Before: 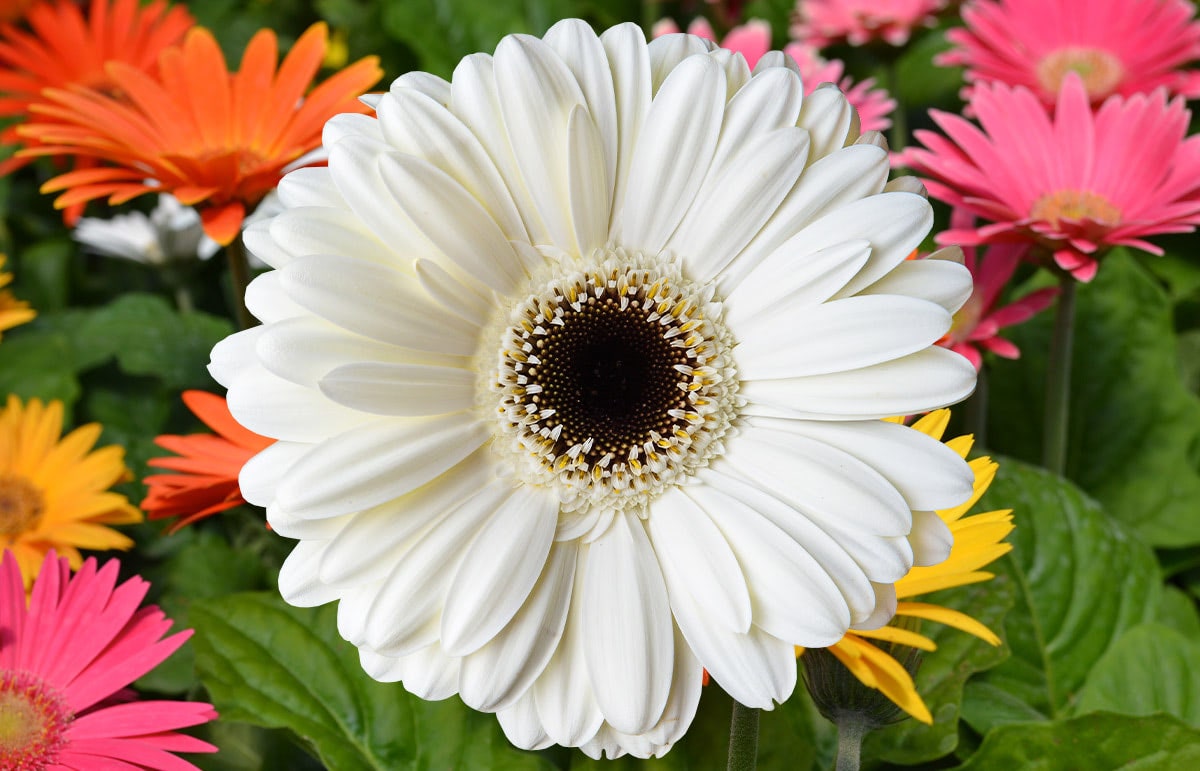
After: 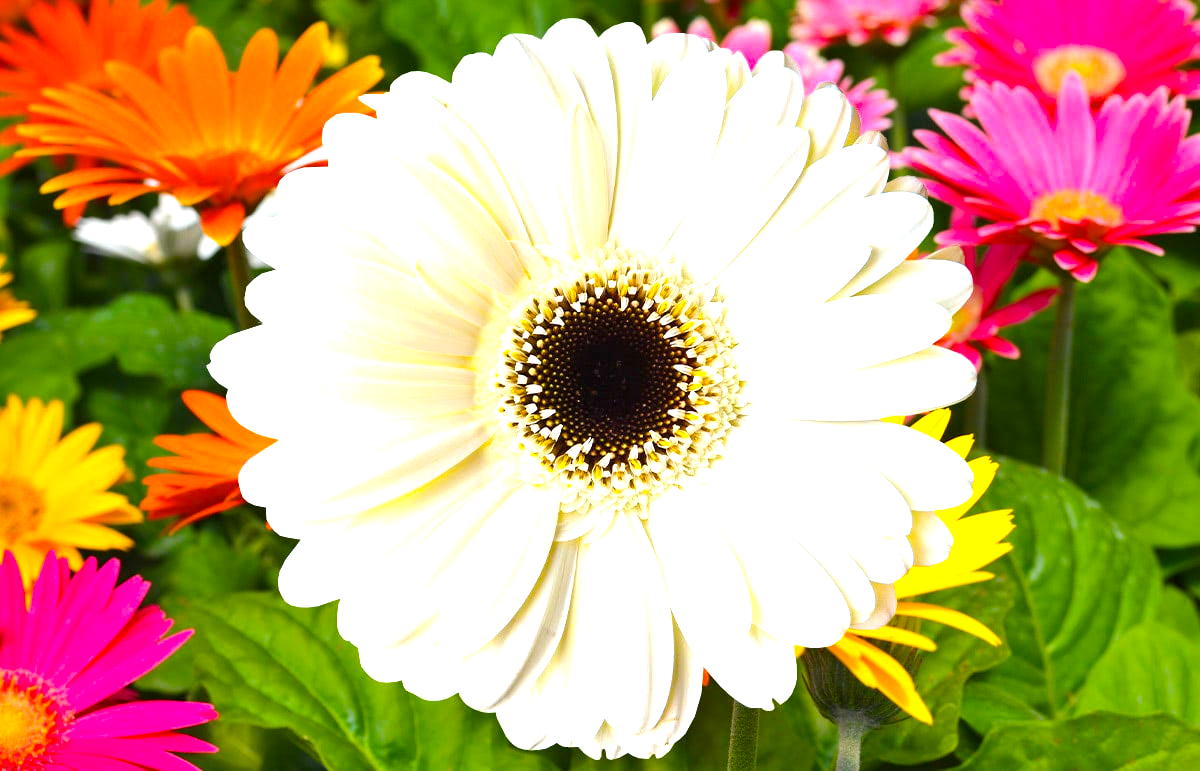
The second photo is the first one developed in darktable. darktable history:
color balance rgb: linear chroma grading › global chroma 15%, perceptual saturation grading › global saturation 30%
color correction: highlights b* 3
exposure: black level correction 0, exposure 1.1 EV, compensate highlight preservation false
